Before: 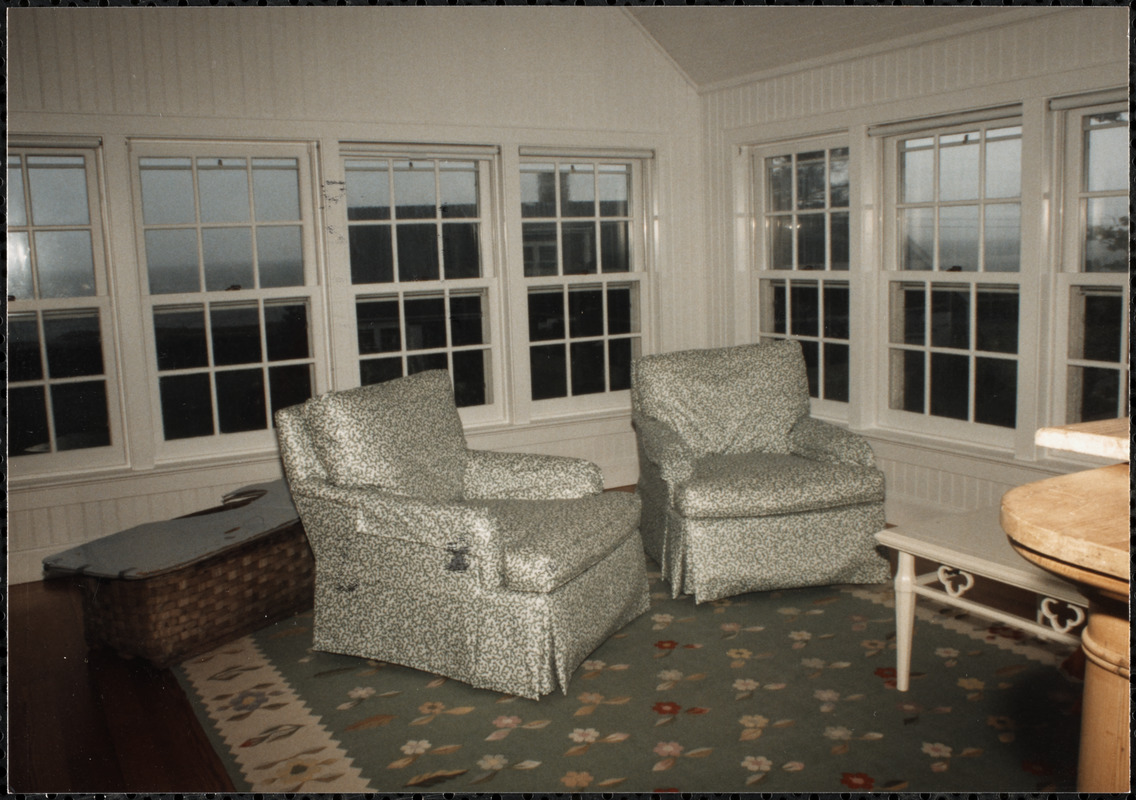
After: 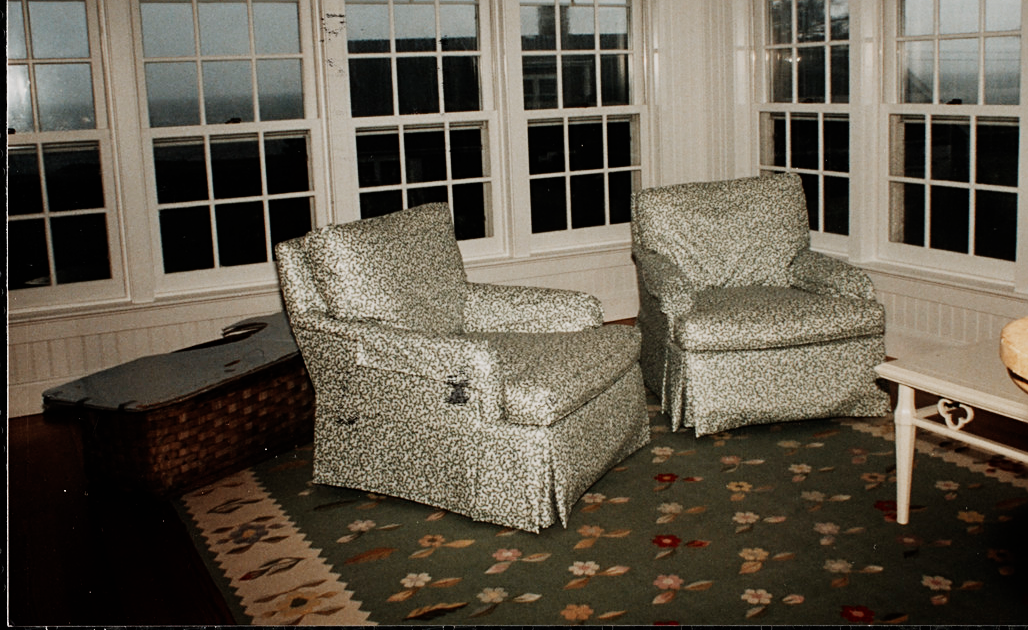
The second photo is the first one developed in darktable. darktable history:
crop: top 20.916%, right 9.437%, bottom 0.316%
sigmoid: contrast 1.7, skew -0.2, preserve hue 0%, red attenuation 0.1, red rotation 0.035, green attenuation 0.1, green rotation -0.017, blue attenuation 0.15, blue rotation -0.052, base primaries Rec2020
sharpen: on, module defaults
